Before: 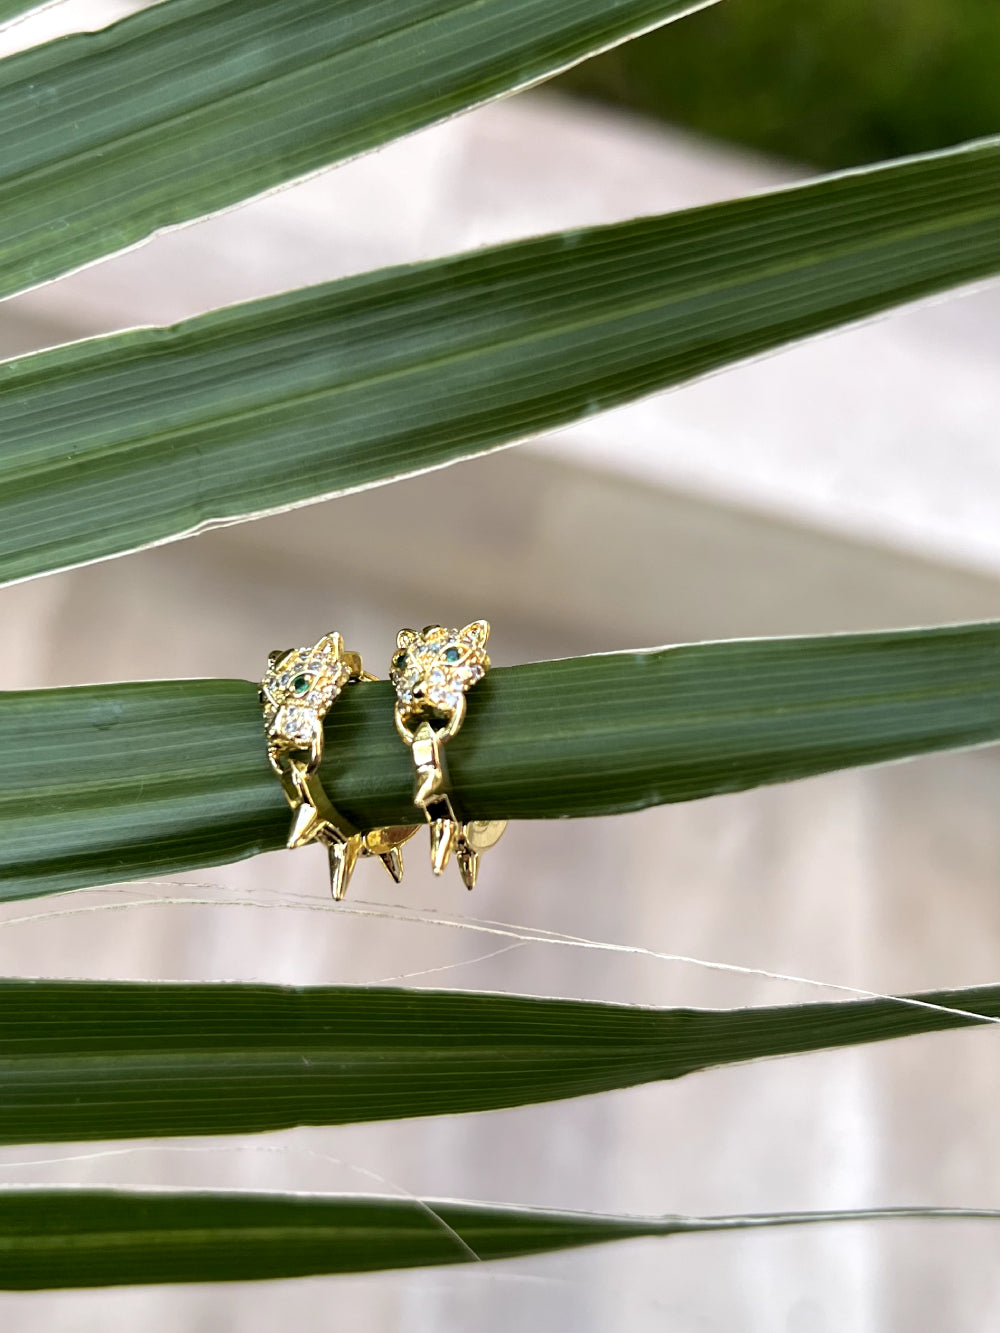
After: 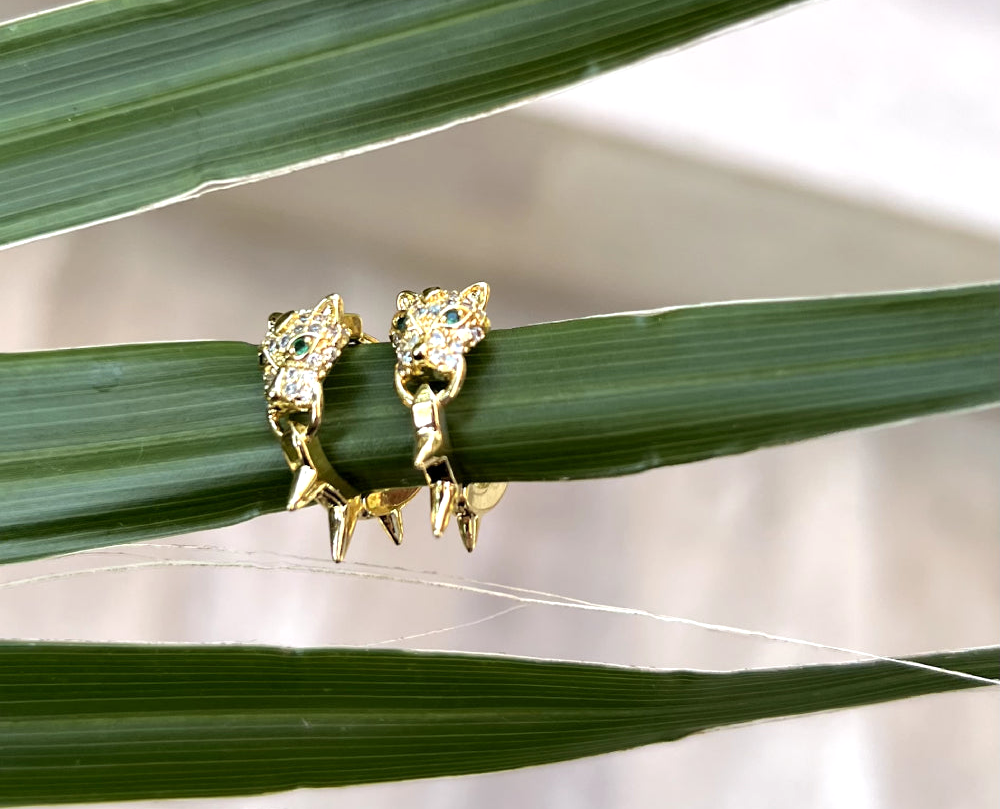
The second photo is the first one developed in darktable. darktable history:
exposure: exposure 0.178 EV, compensate exposure bias true, compensate highlight preservation false
crop and rotate: top 25.357%, bottom 13.942%
